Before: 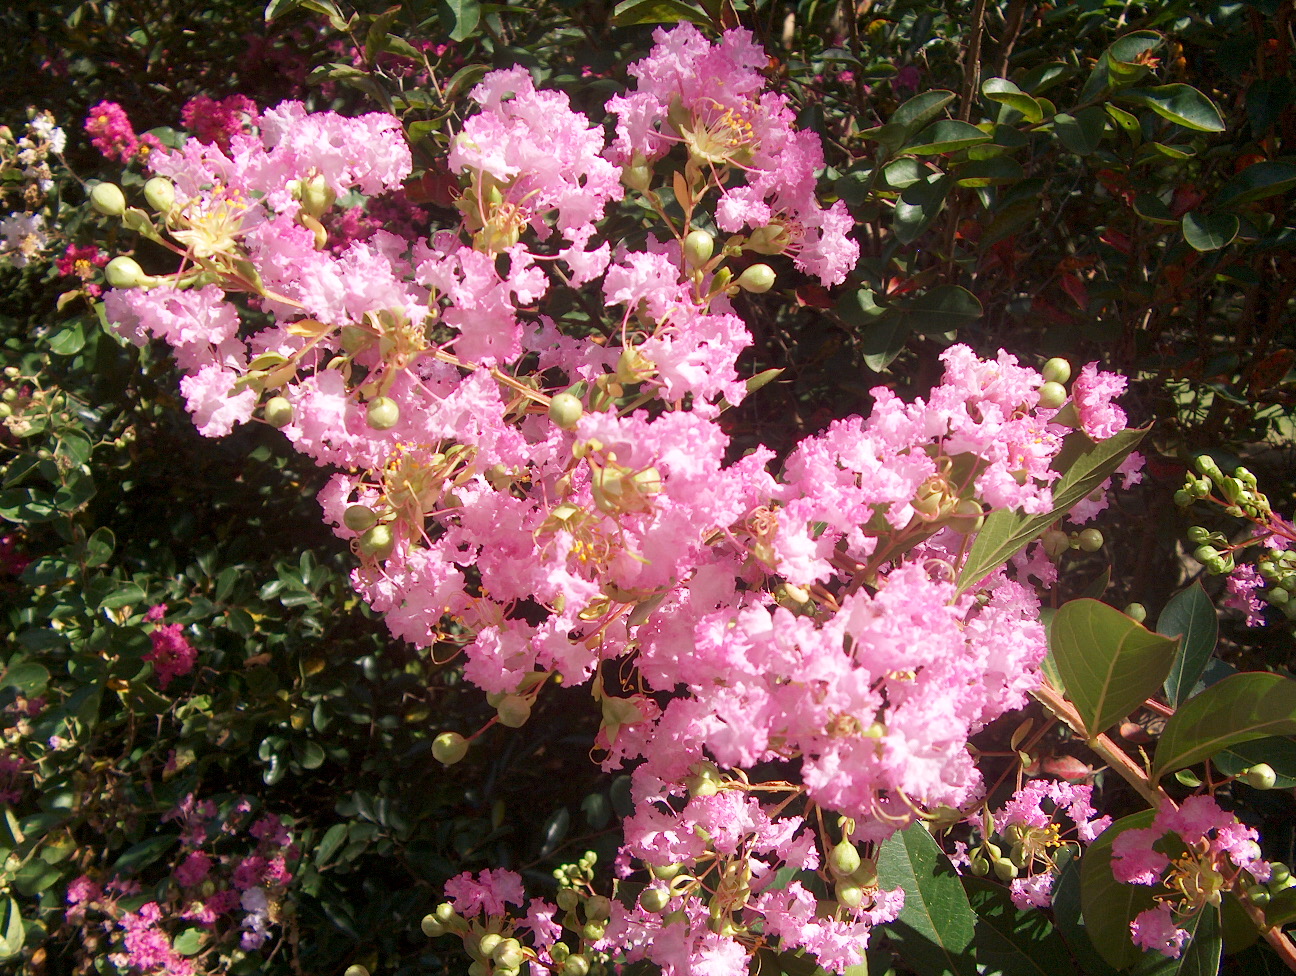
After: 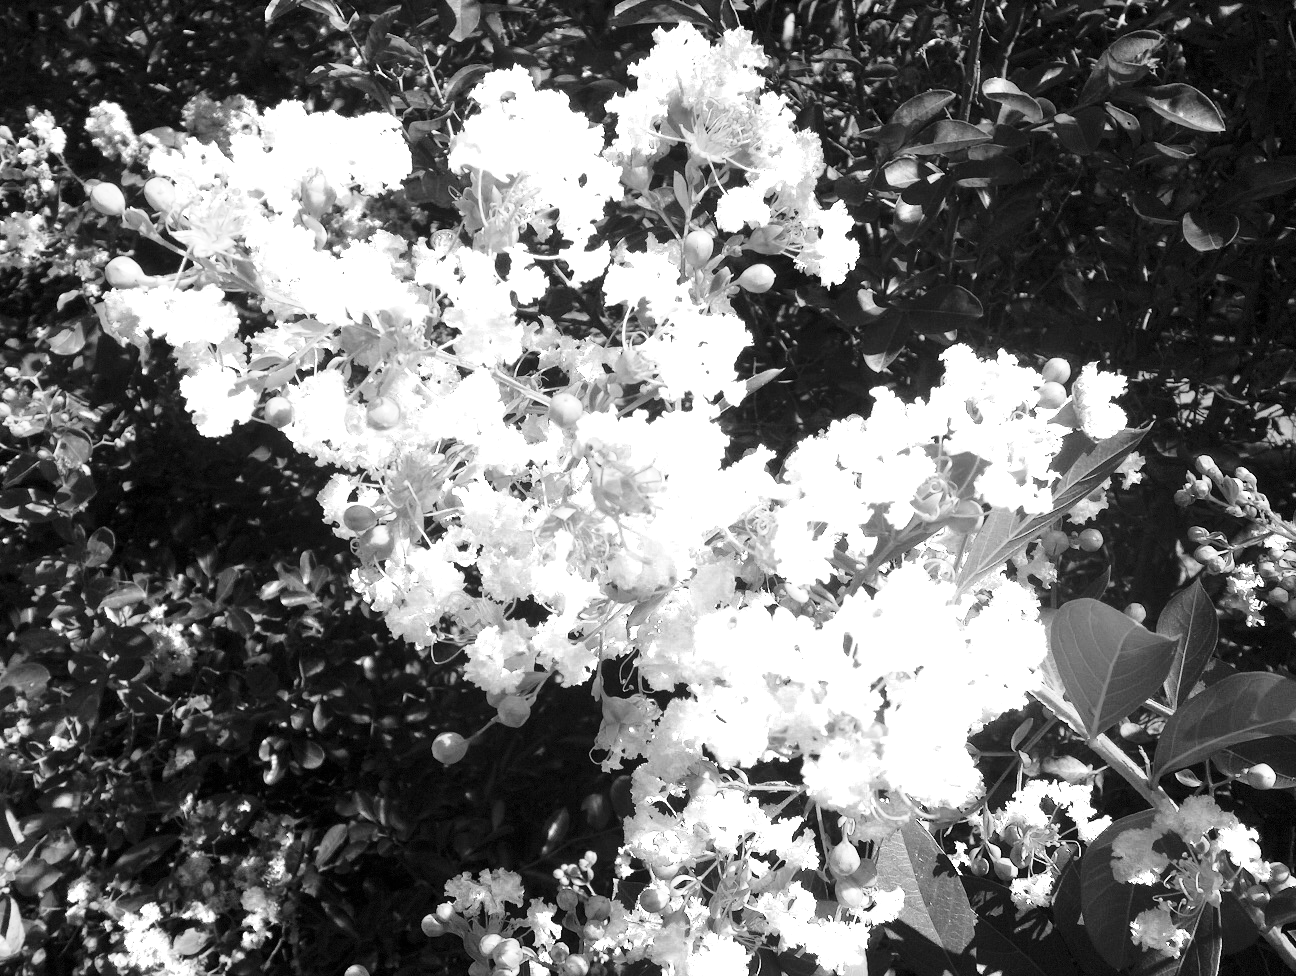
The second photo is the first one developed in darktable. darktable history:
color zones: curves: ch0 [(0, 0.613) (0.01, 0.613) (0.245, 0.448) (0.498, 0.529) (0.642, 0.665) (0.879, 0.777) (0.99, 0.613)]; ch1 [(0, 0) (0.143, 0) (0.286, 0) (0.429, 0) (0.571, 0) (0.714, 0) (0.857, 0)]
color calibration: illuminant custom, x 0.368, y 0.373, temperature 4343.33 K
base curve: curves: ch0 [(0, 0) (0.028, 0.03) (0.121, 0.232) (0.46, 0.748) (0.859, 0.968) (1, 1)], preserve colors none
